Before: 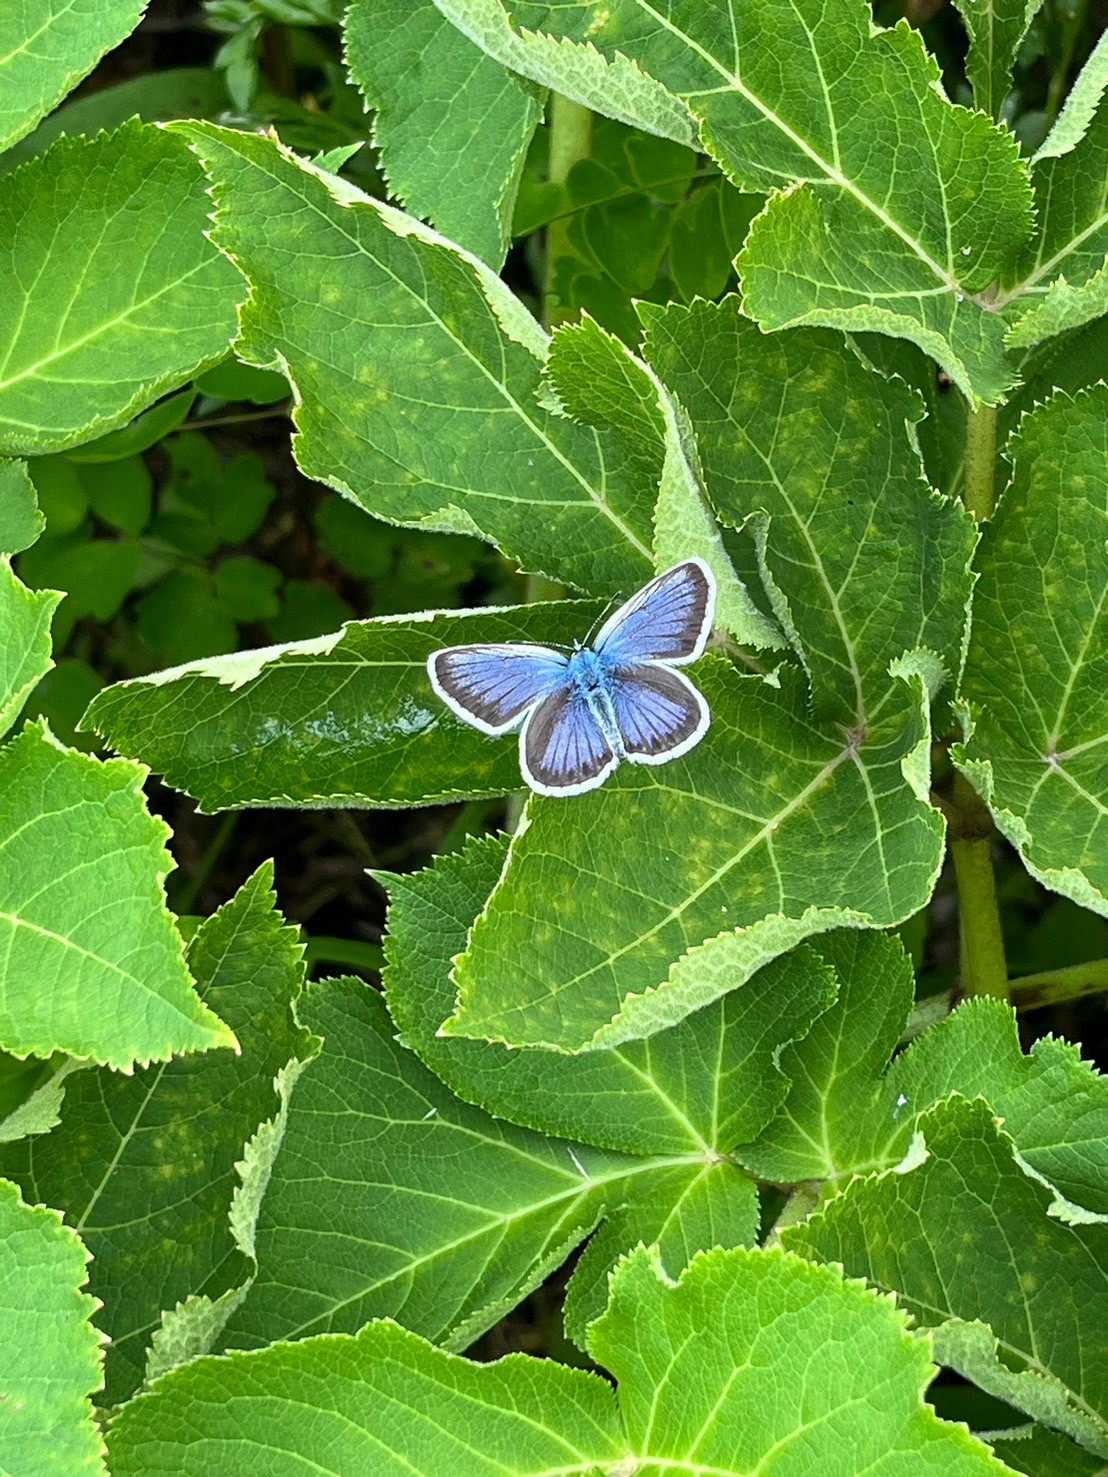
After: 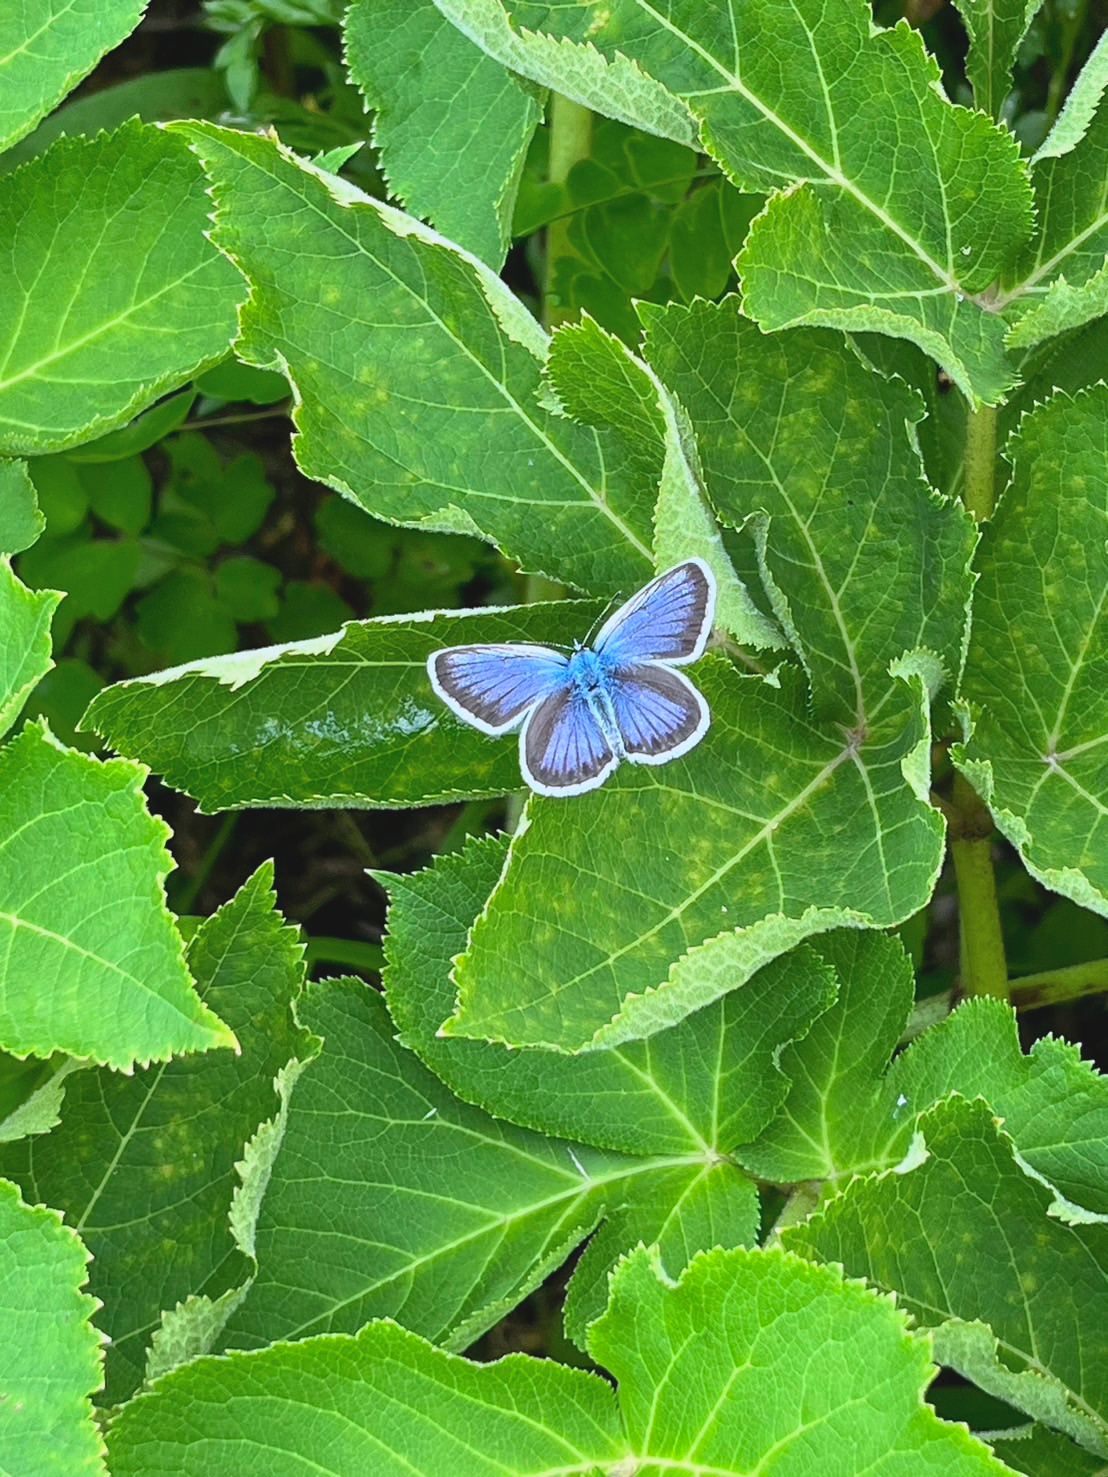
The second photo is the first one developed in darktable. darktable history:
contrast brightness saturation: contrast -0.099, brightness 0.045, saturation 0.085
color calibration: gray › normalize channels true, illuminant as shot in camera, x 0.358, y 0.373, temperature 4628.91 K, gamut compression 0.023
